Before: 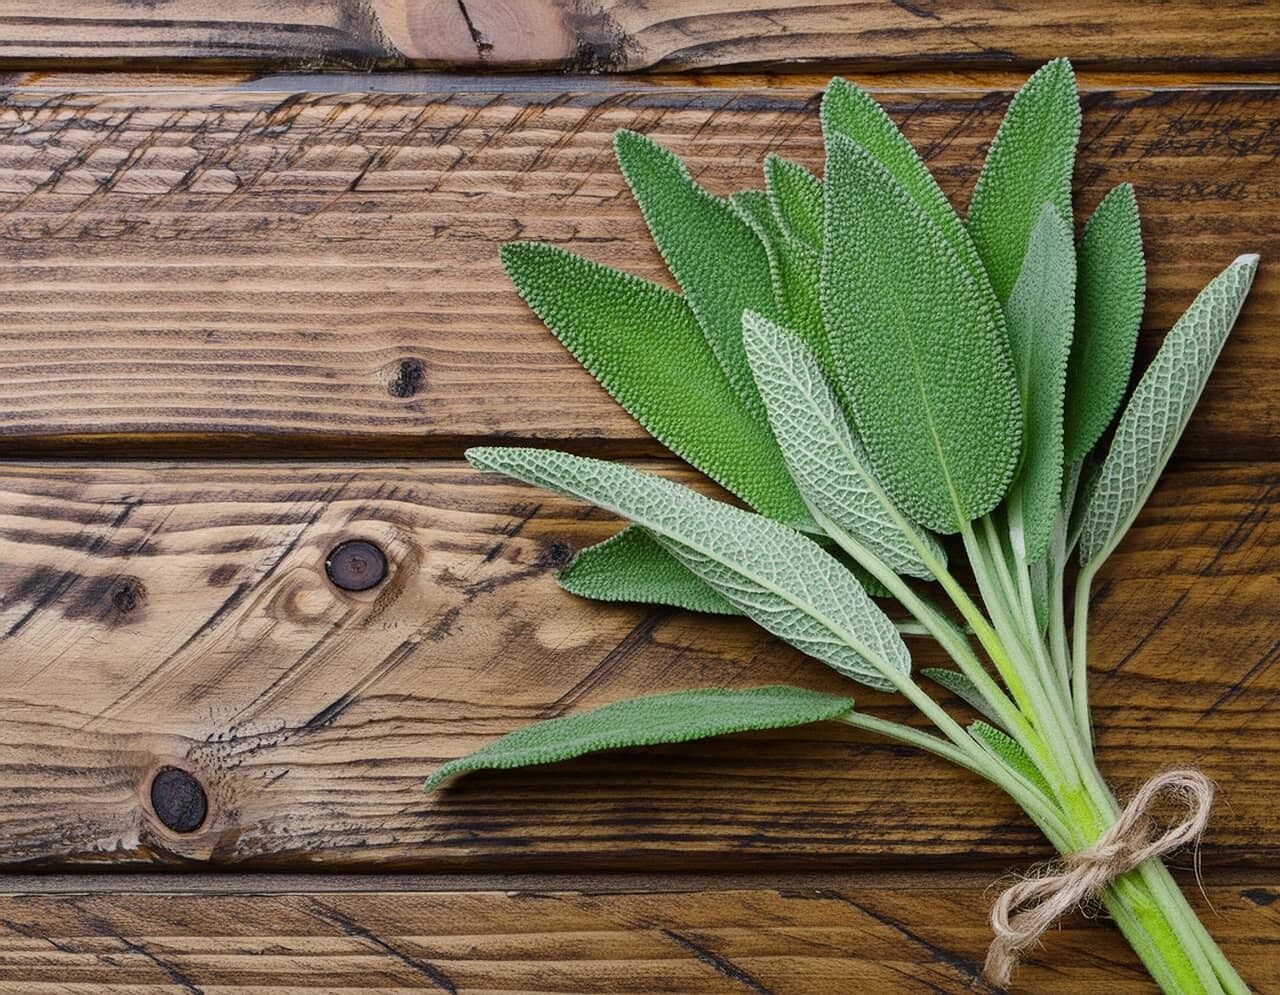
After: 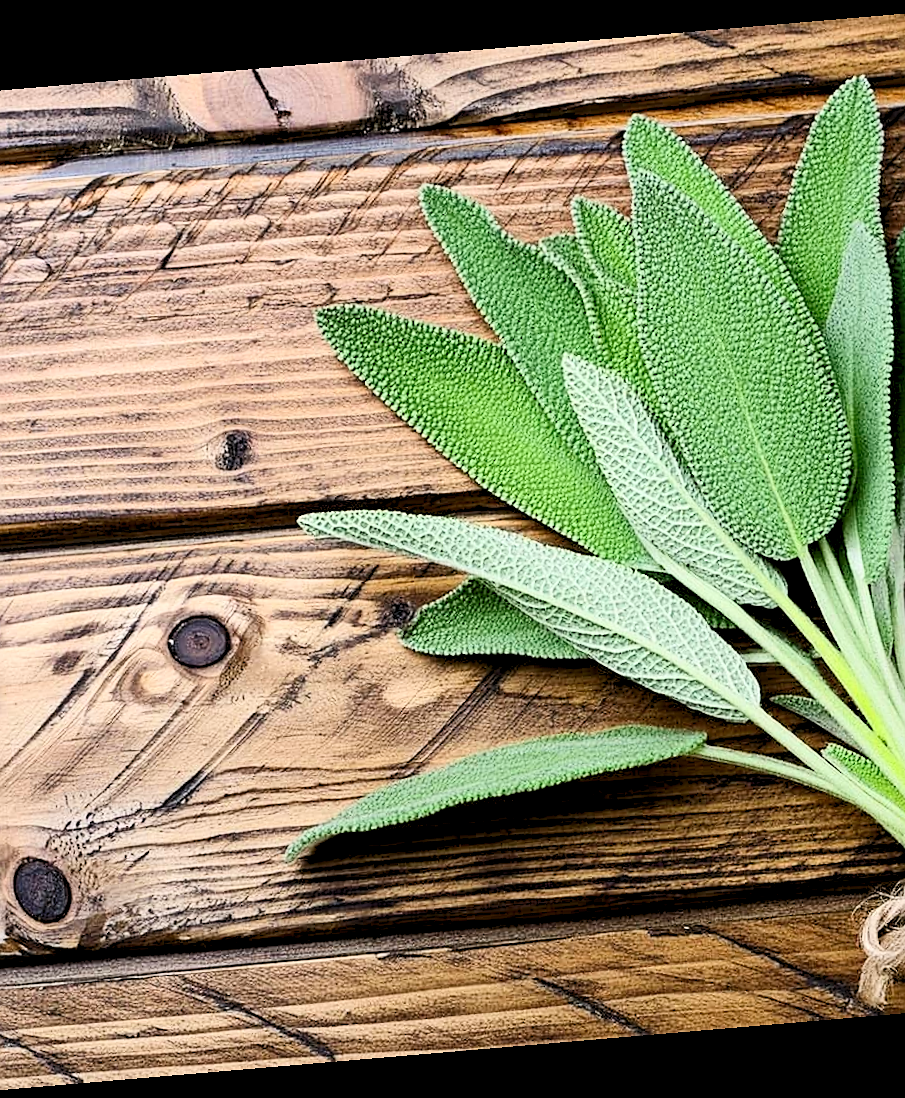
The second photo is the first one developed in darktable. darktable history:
sharpen: on, module defaults
contrast brightness saturation: contrast 0.28
crop and rotate: left 15.055%, right 18.278%
rgb levels: preserve colors sum RGB, levels [[0.038, 0.433, 0.934], [0, 0.5, 1], [0, 0.5, 1]]
exposure: exposure 0.566 EV, compensate highlight preservation false
white balance: red 1, blue 1
rotate and perspective: rotation -4.86°, automatic cropping off
